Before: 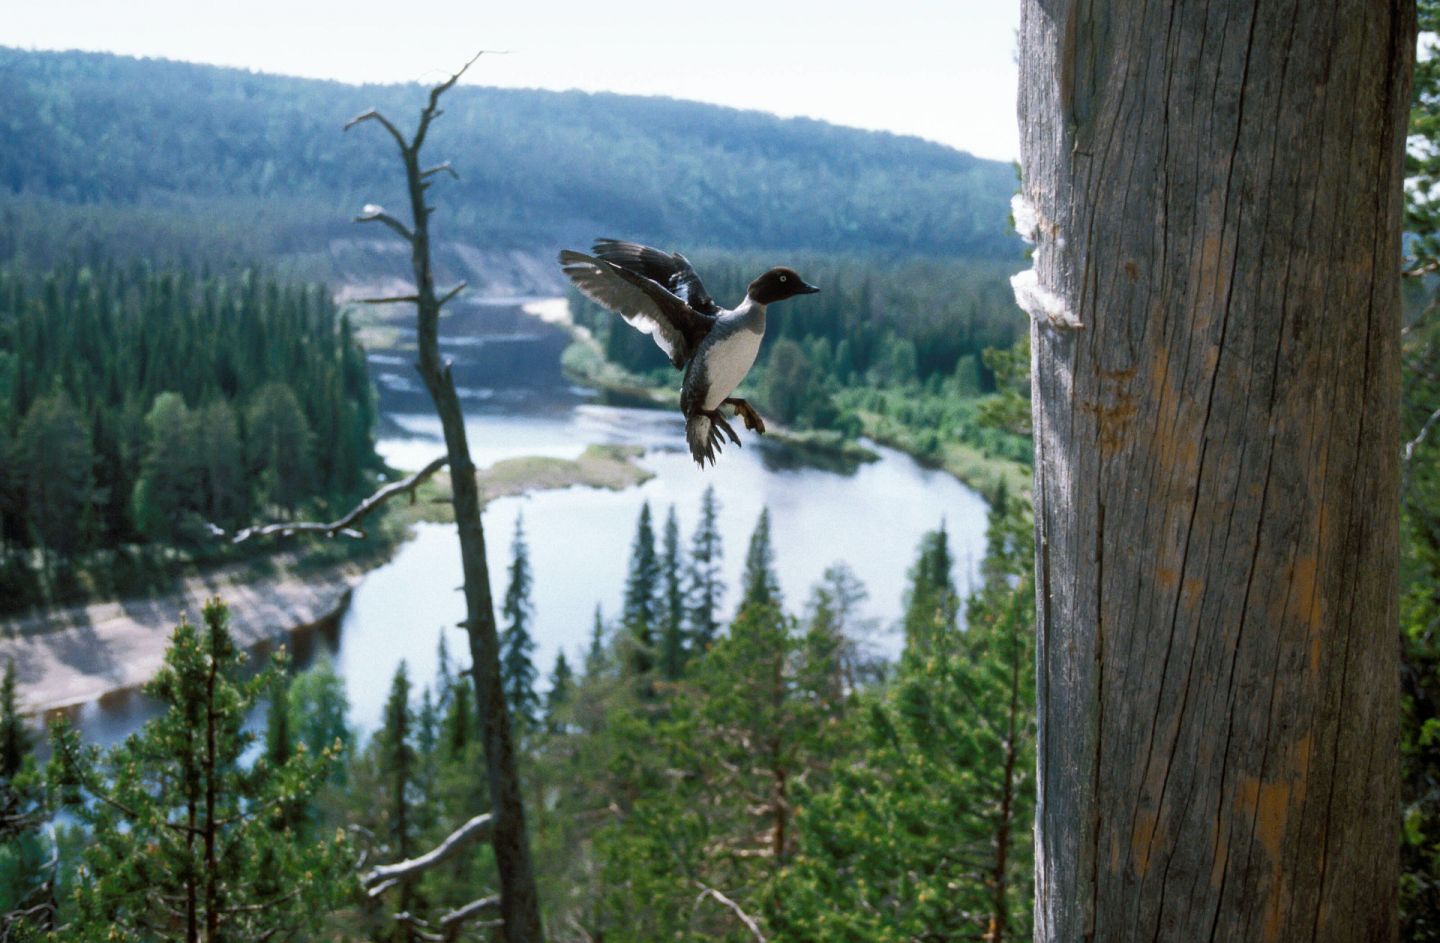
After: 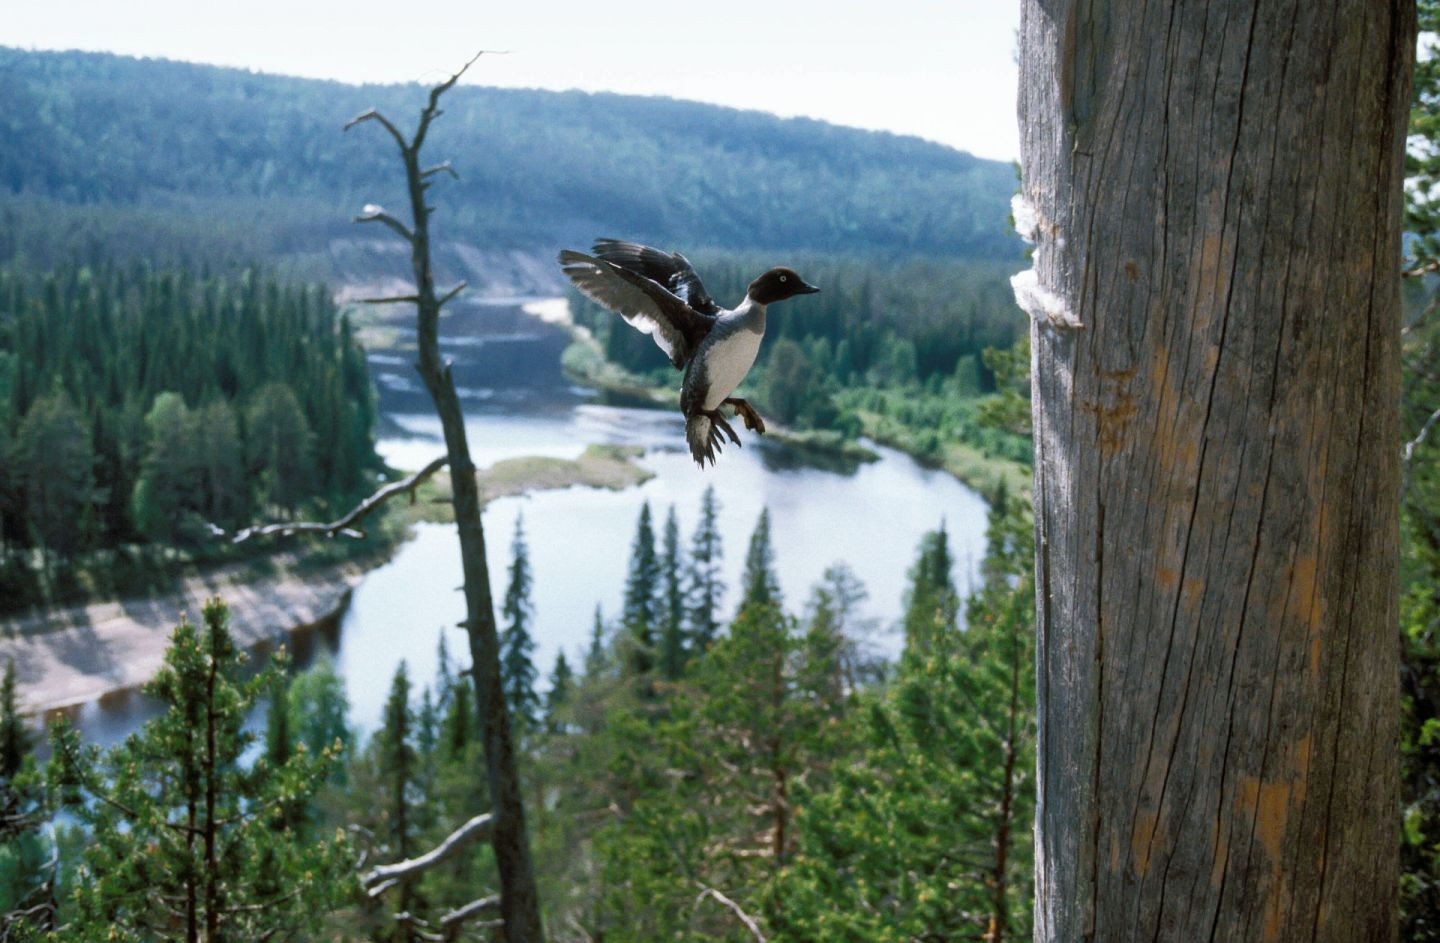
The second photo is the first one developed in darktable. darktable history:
shadows and highlights: shadows 37.41, highlights -27.17, soften with gaussian
